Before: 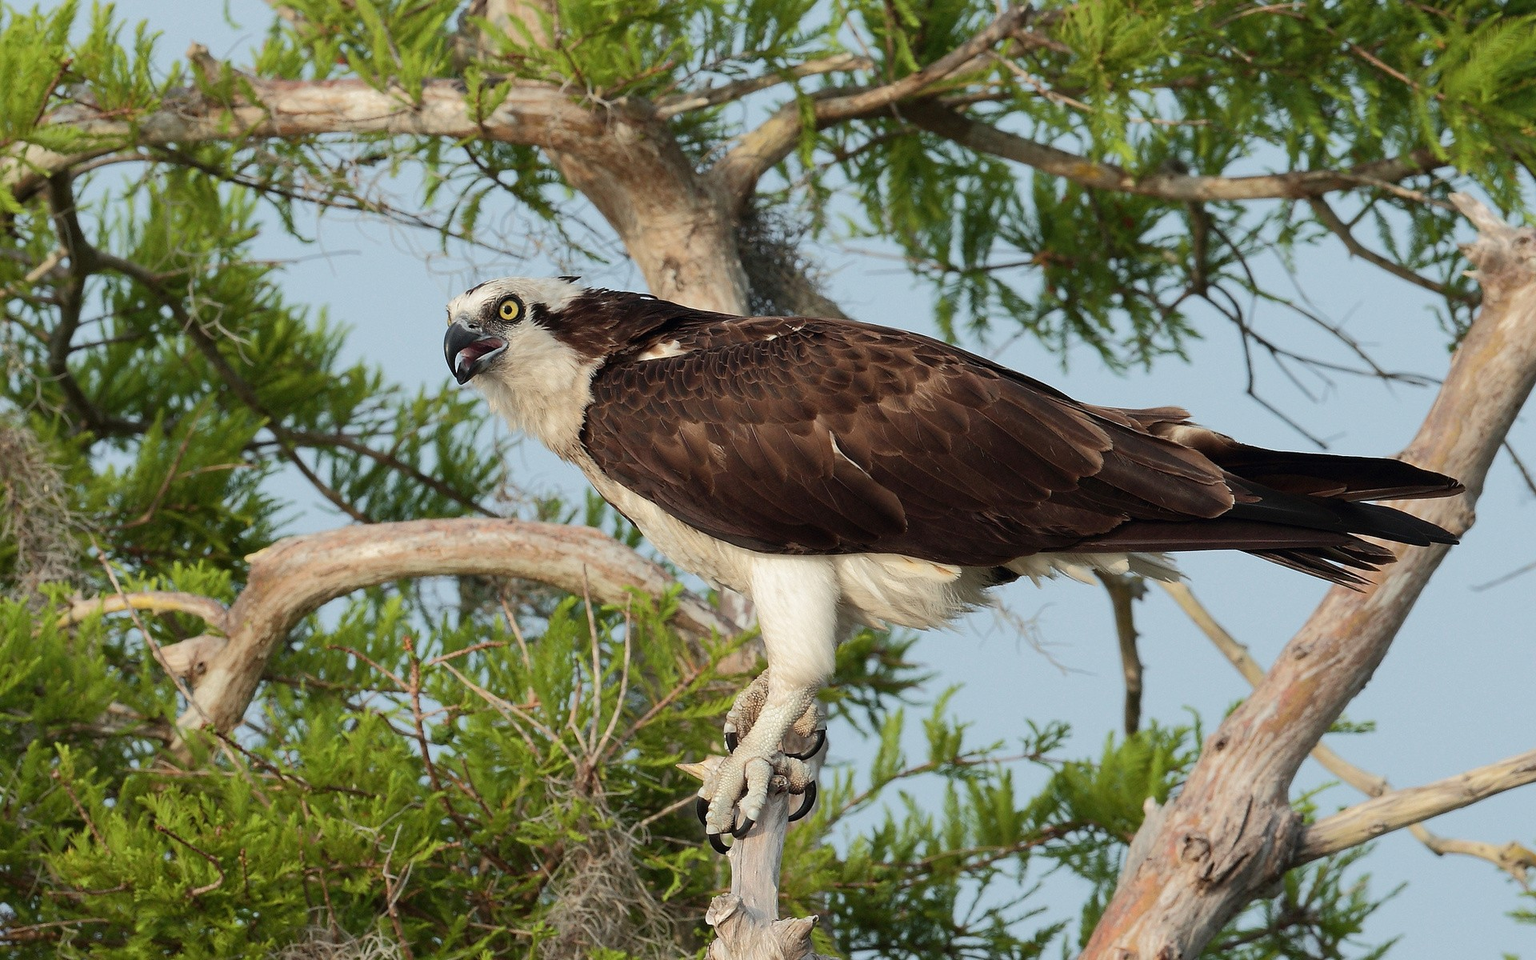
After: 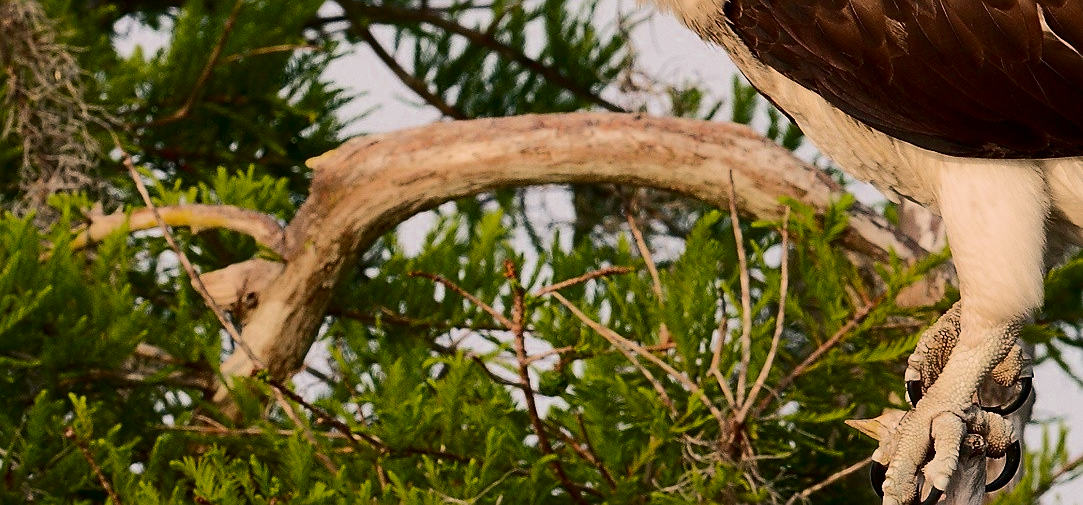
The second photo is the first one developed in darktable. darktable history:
contrast brightness saturation: contrast 0.305, brightness -0.085, saturation 0.169
color zones: curves: ch0 [(0.27, 0.396) (0.563, 0.504) (0.75, 0.5) (0.787, 0.307)]
sharpen: on, module defaults
color correction: highlights a* 11.88, highlights b* 12.22
crop: top 44.608%, right 43.564%, bottom 13.256%
